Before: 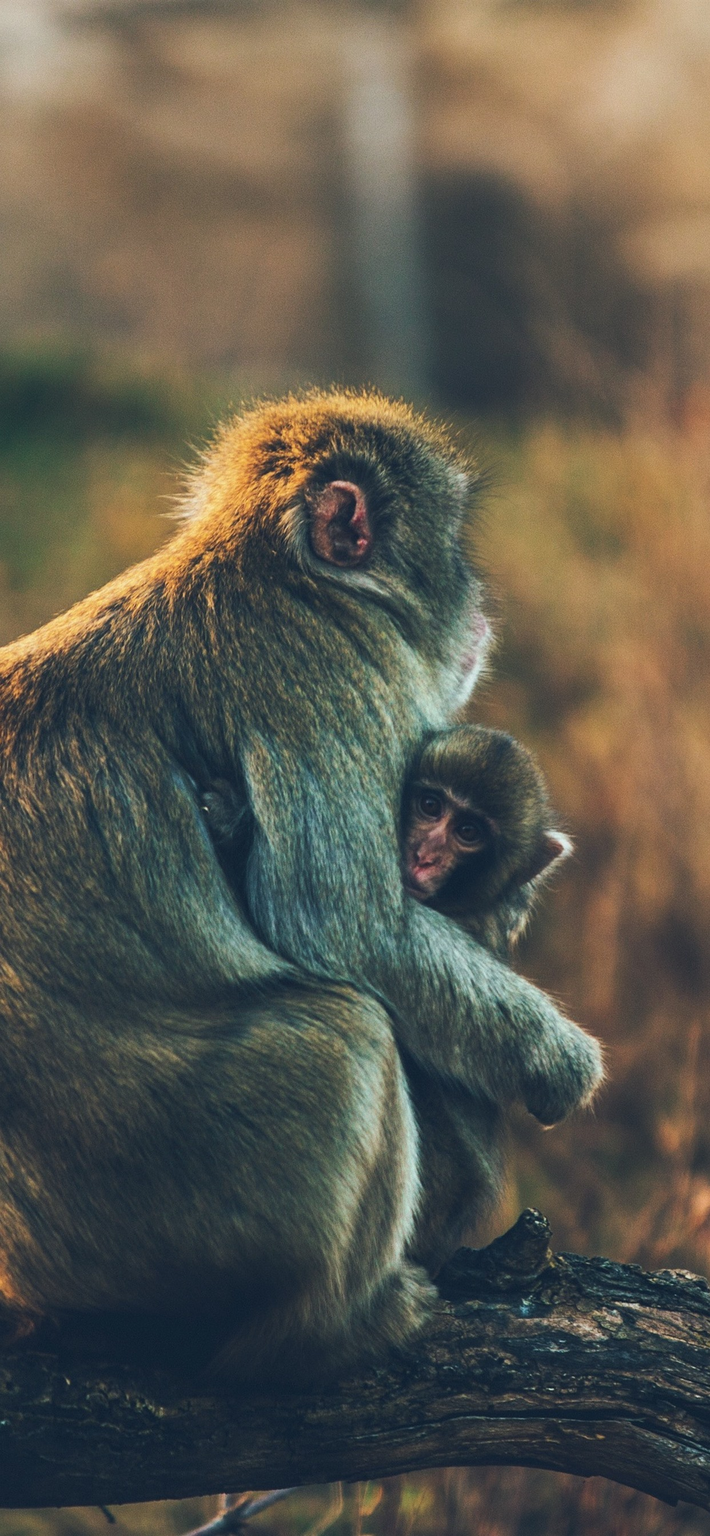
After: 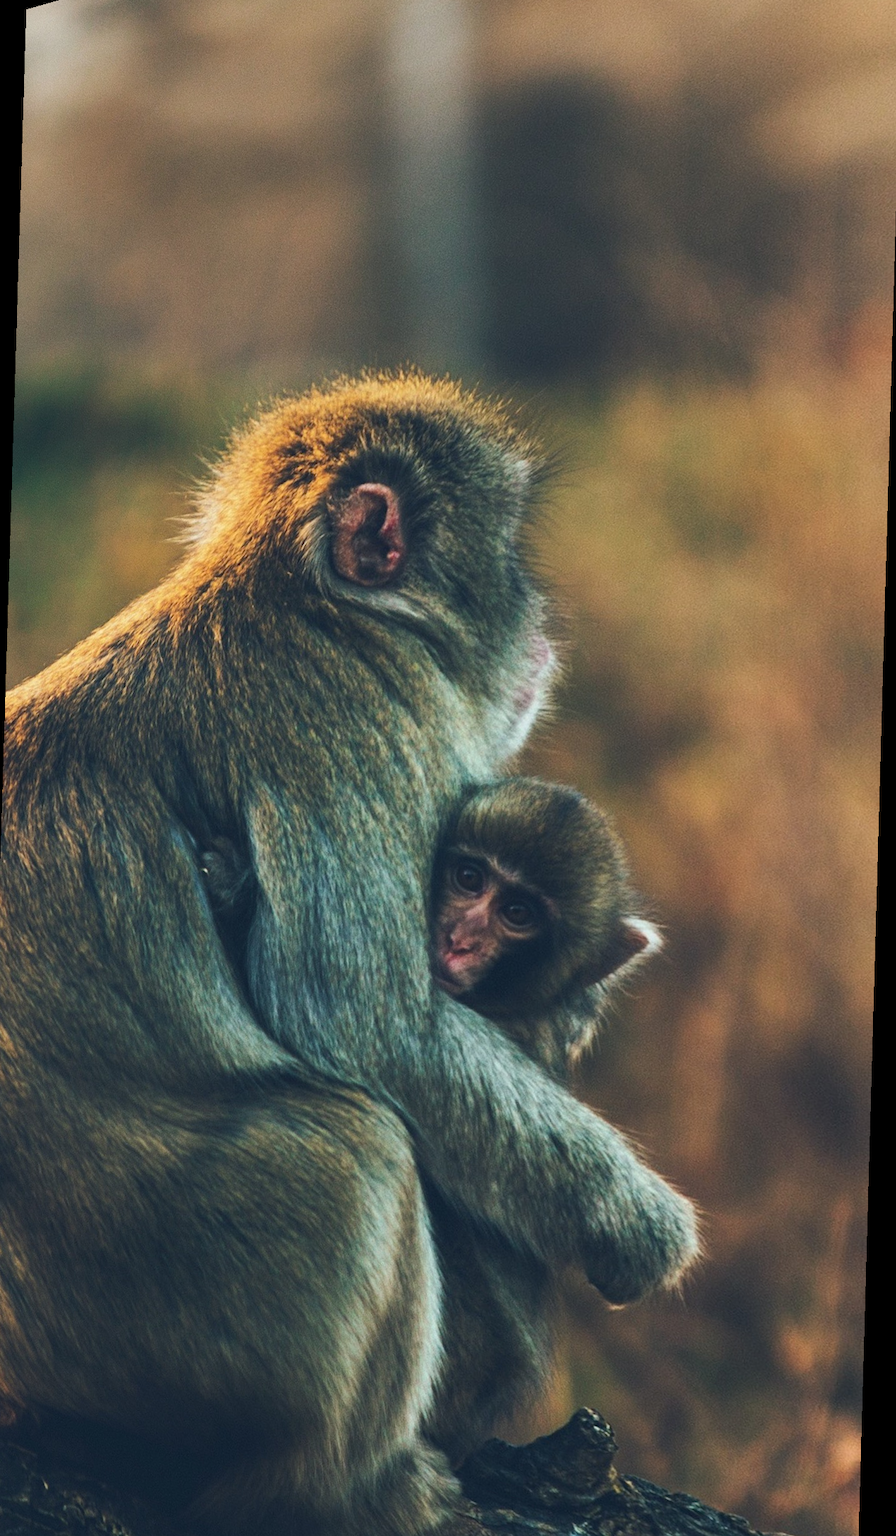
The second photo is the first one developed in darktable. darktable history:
exposure: compensate highlight preservation false
crop and rotate: top 2.479%, bottom 3.018%
rotate and perspective: rotation 1.69°, lens shift (vertical) -0.023, lens shift (horizontal) -0.291, crop left 0.025, crop right 0.988, crop top 0.092, crop bottom 0.842
